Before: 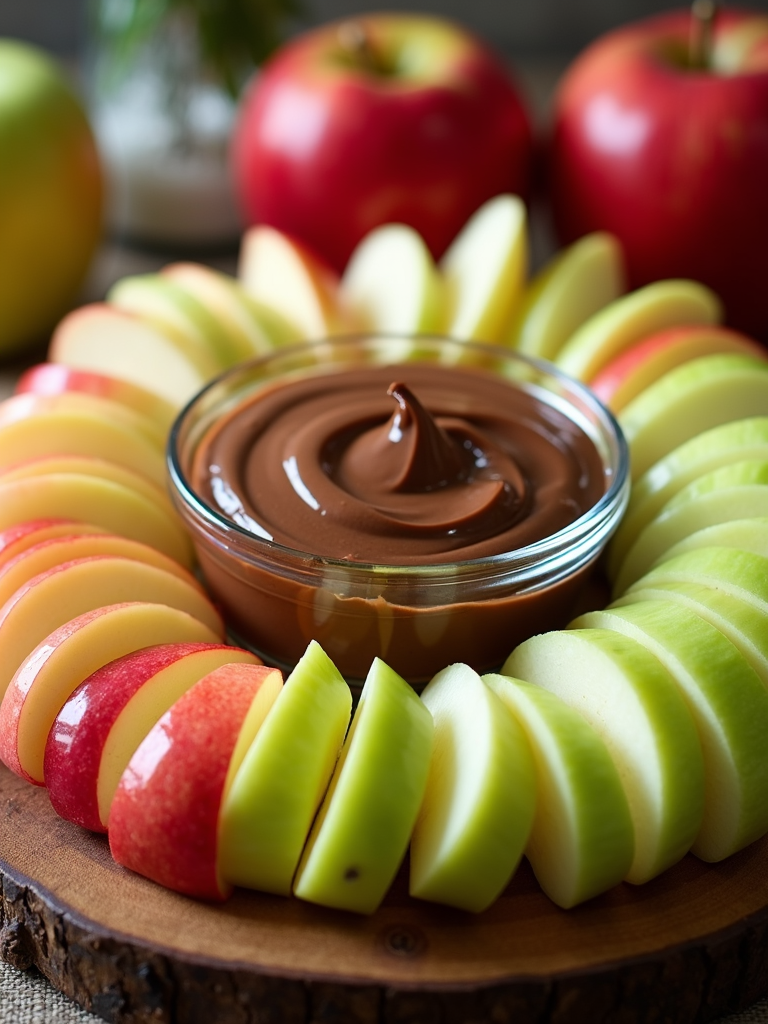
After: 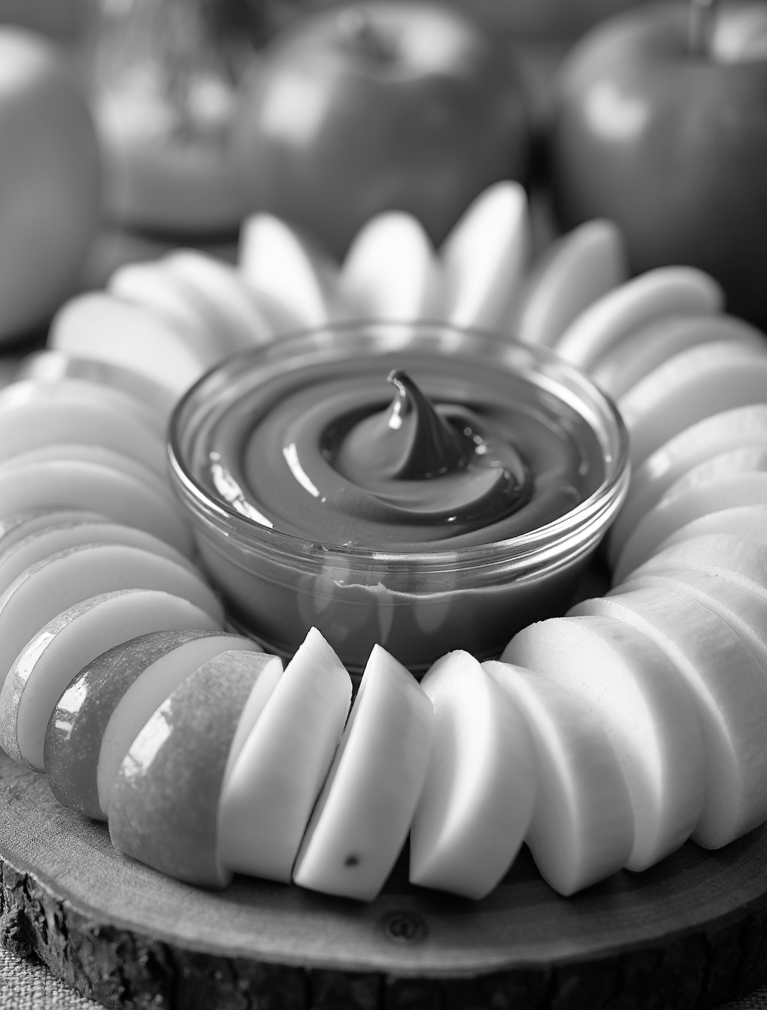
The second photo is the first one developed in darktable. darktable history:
crop: top 1.273%, right 0.03%
contrast brightness saturation: saturation -0.997
tone equalizer: -7 EV 0.16 EV, -6 EV 0.586 EV, -5 EV 1.12 EV, -4 EV 1.32 EV, -3 EV 1.12 EV, -2 EV 0.6 EV, -1 EV 0.165 EV
